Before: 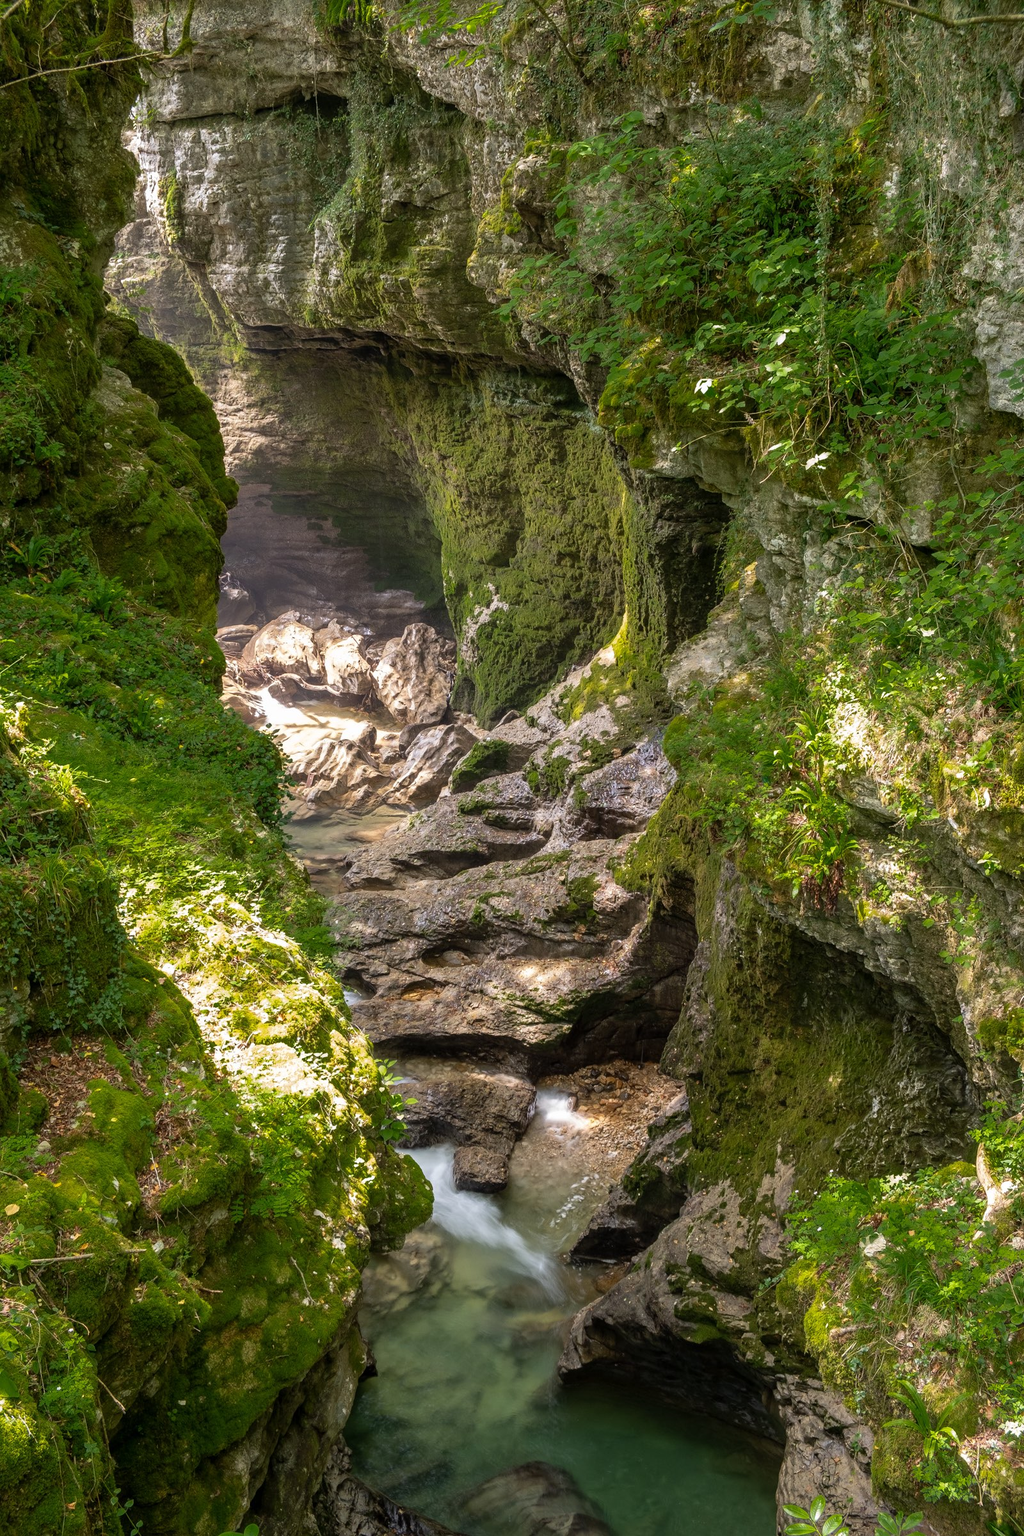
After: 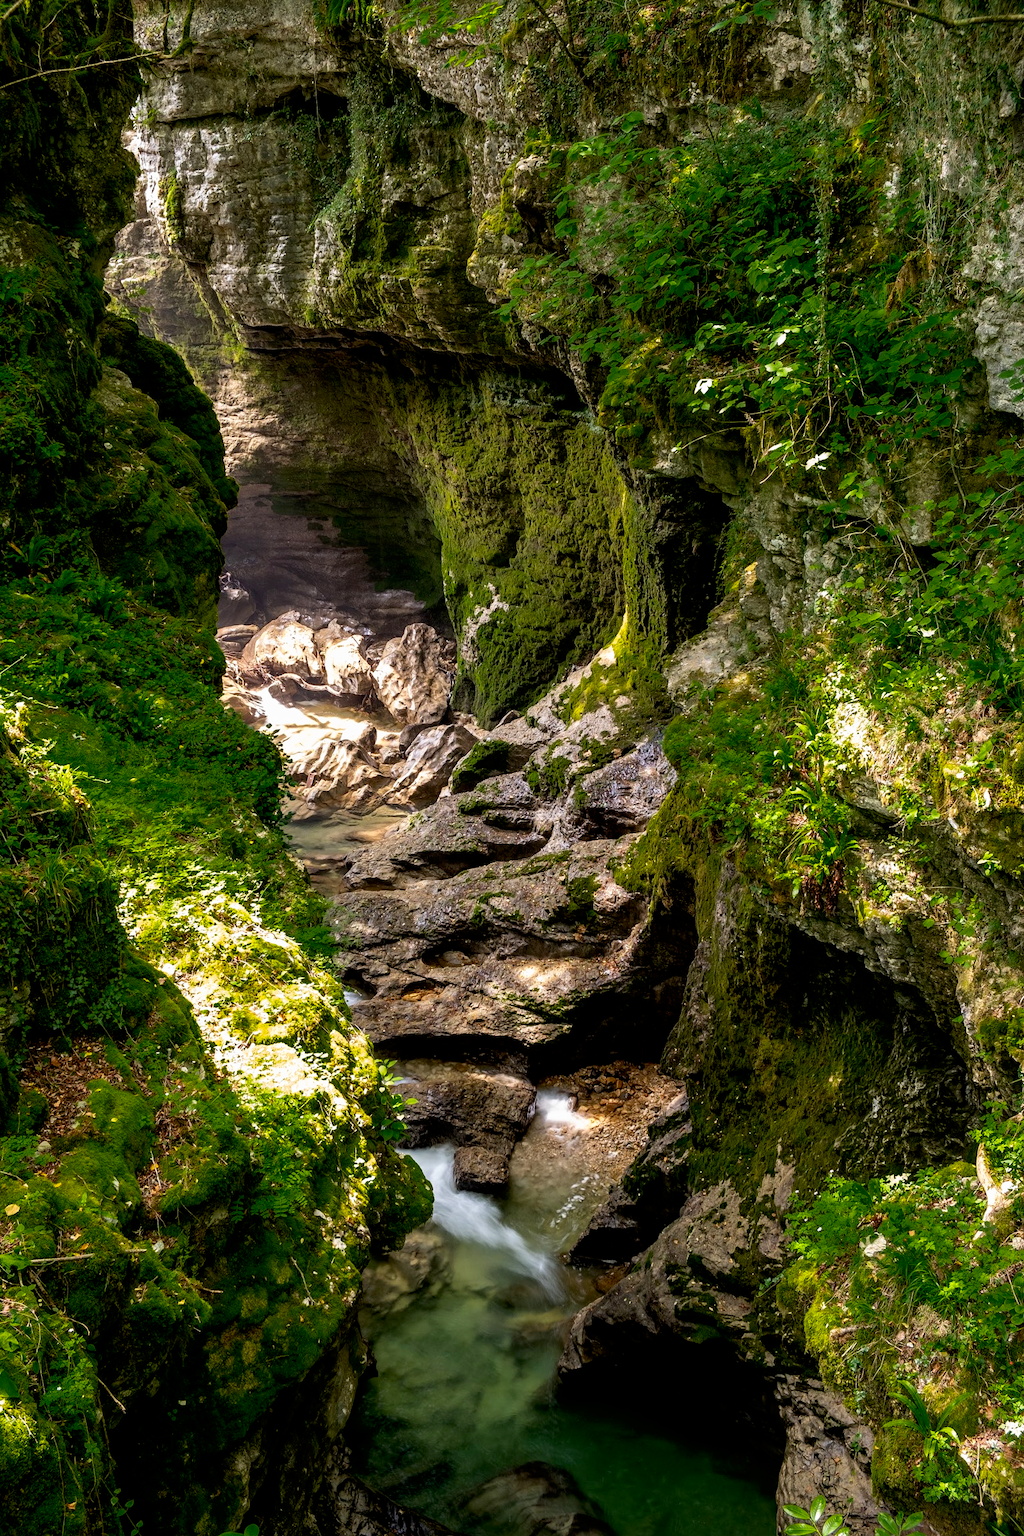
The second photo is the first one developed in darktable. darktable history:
exposure: black level correction 0.009, exposure -0.165 EV, compensate exposure bias true, compensate highlight preservation false
tone curve: curves: ch0 [(0, 0) (0.003, 0) (0.011, 0.001) (0.025, 0.003) (0.044, 0.004) (0.069, 0.007) (0.1, 0.01) (0.136, 0.033) (0.177, 0.082) (0.224, 0.141) (0.277, 0.208) (0.335, 0.282) (0.399, 0.363) (0.468, 0.451) (0.543, 0.545) (0.623, 0.647) (0.709, 0.756) (0.801, 0.87) (0.898, 0.972) (1, 1)], preserve colors none
